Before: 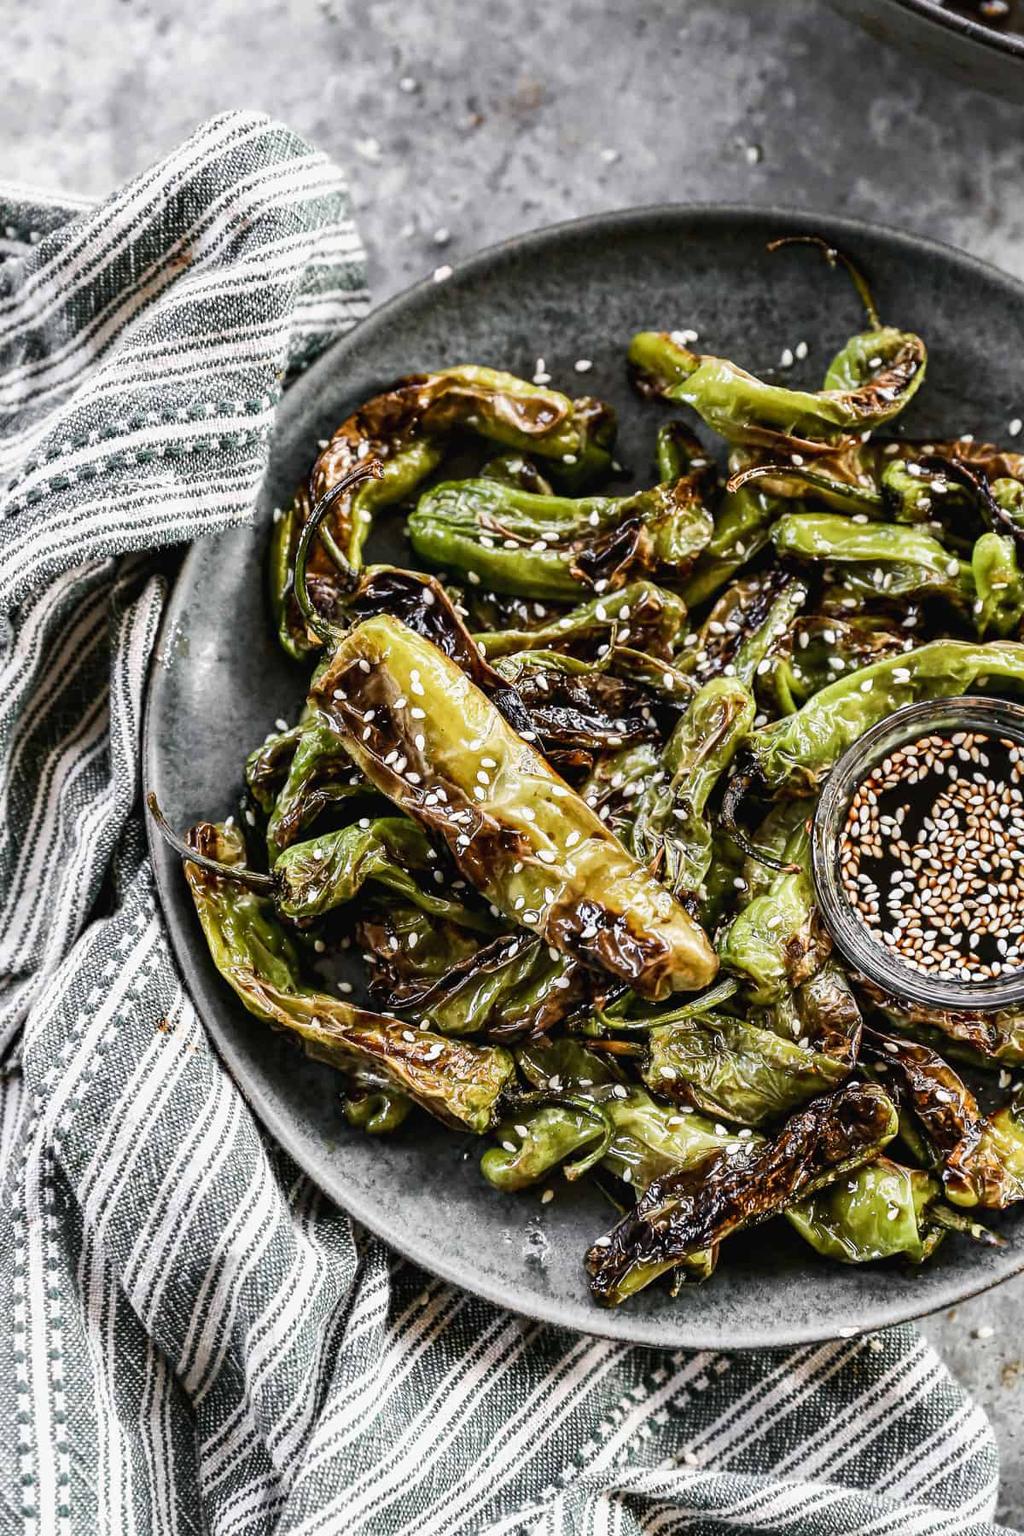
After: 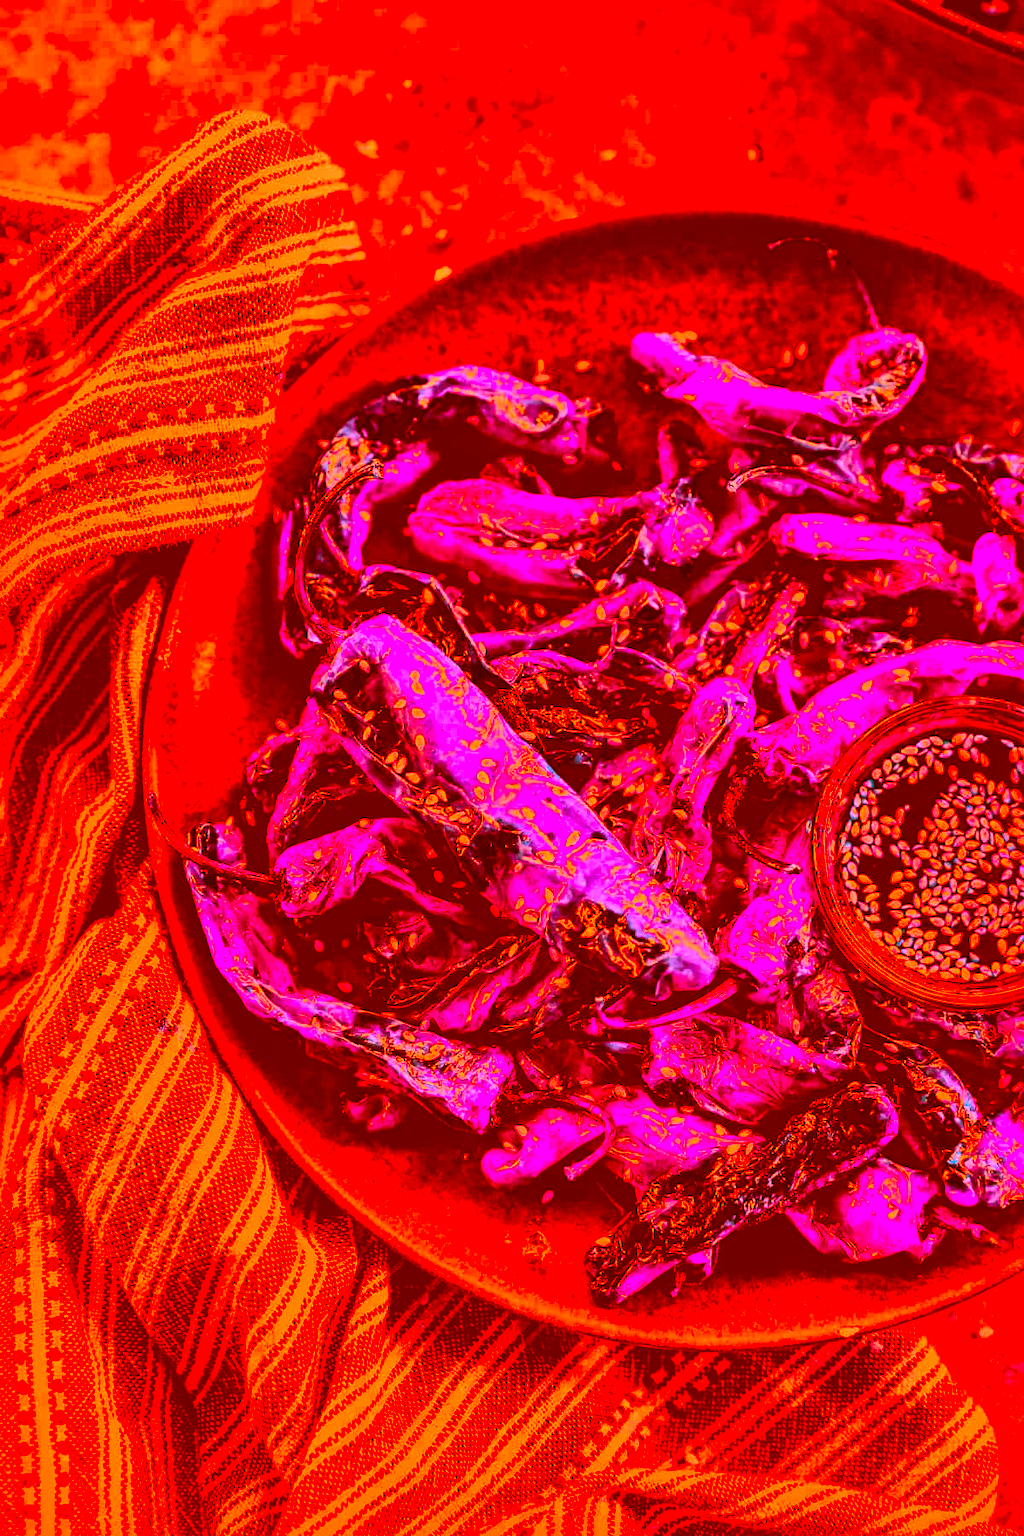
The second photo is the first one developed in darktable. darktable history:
color correction: highlights a* -39.68, highlights b* -40, shadows a* -40, shadows b* -40, saturation -3
local contrast: mode bilateral grid, contrast 44, coarseness 69, detail 214%, midtone range 0.2
